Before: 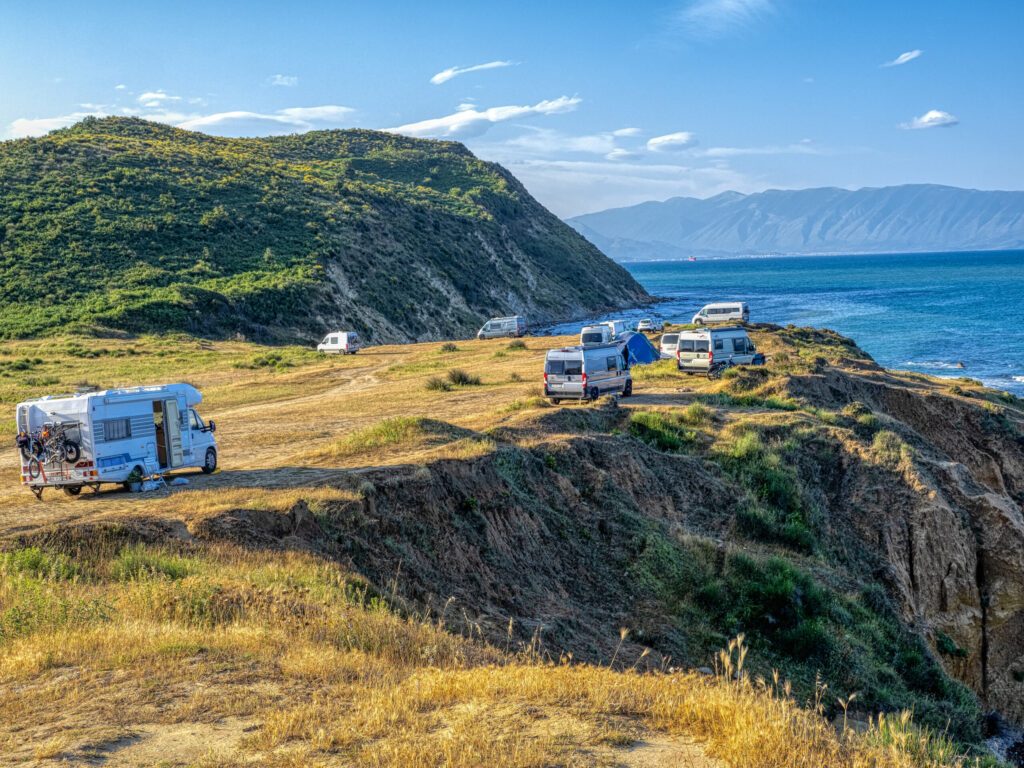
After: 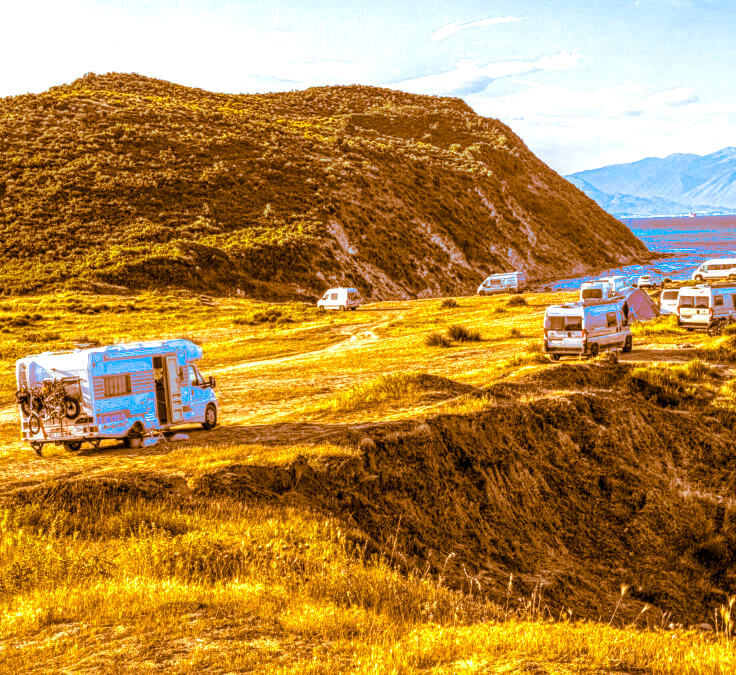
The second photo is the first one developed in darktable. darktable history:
local contrast: on, module defaults
split-toning: shadows › hue 26°, shadows › saturation 0.92, highlights › hue 40°, highlights › saturation 0.92, balance -63, compress 0%
crop: top 5.803%, right 27.864%, bottom 5.804%
color balance rgb: linear chroma grading › global chroma 20%, perceptual saturation grading › global saturation 25%, perceptual brilliance grading › global brilliance 20%, global vibrance 20%
